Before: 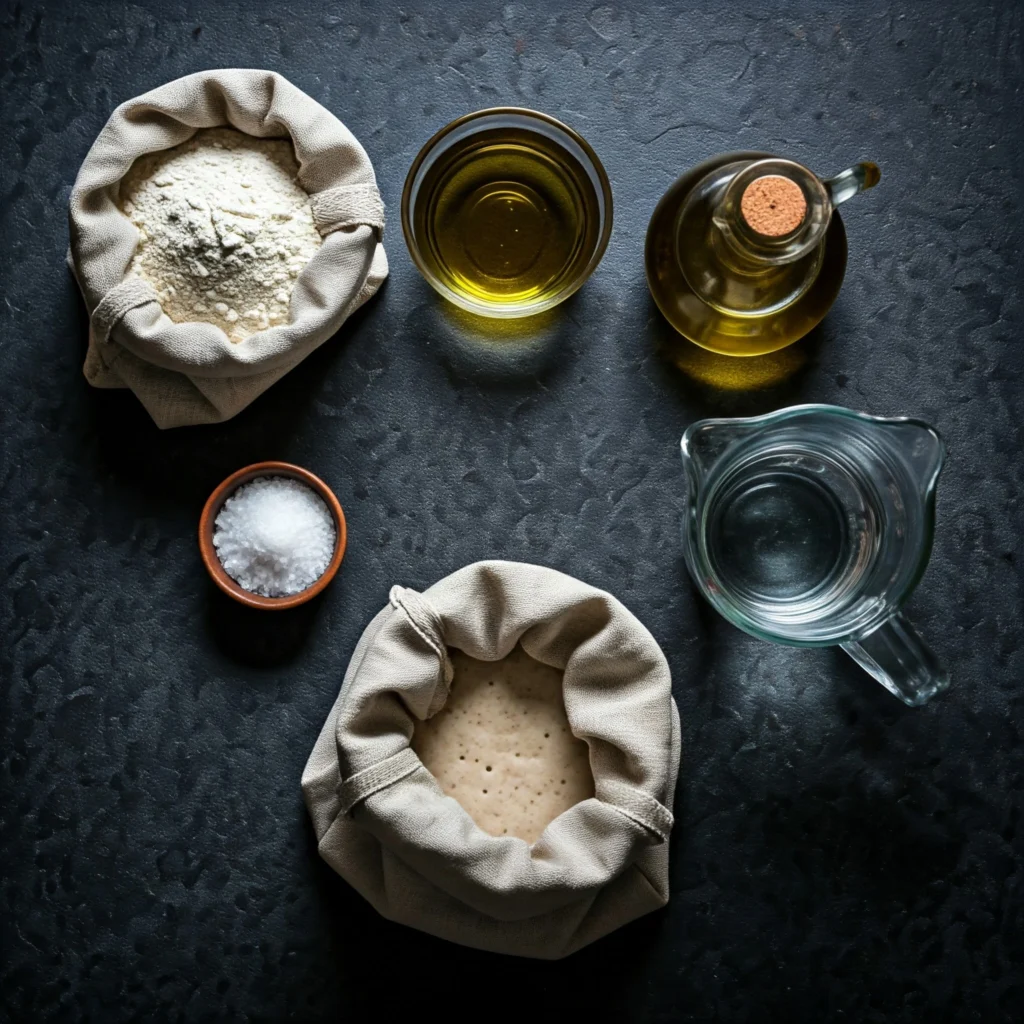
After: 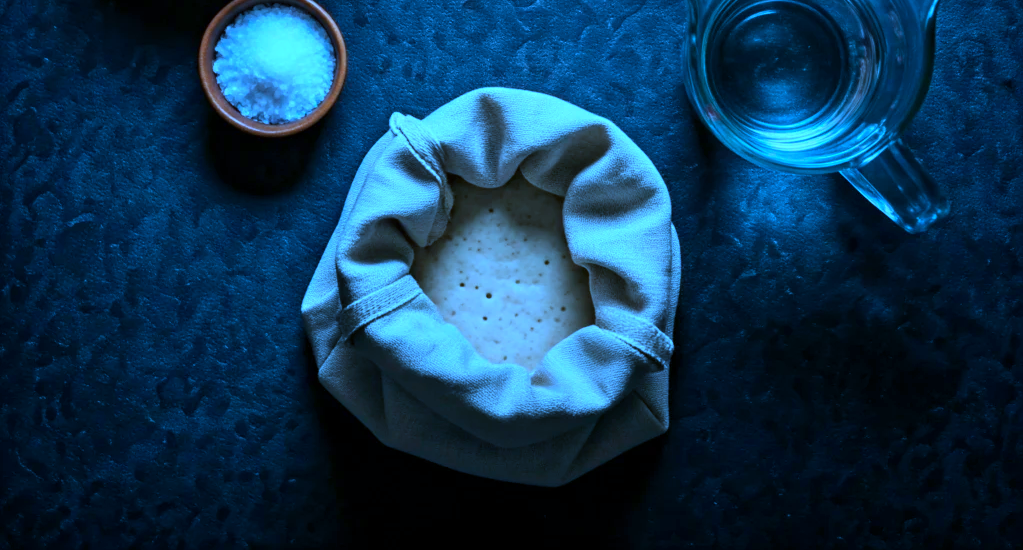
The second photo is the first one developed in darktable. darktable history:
white balance: red 0.871, blue 1.249
color calibration: illuminant custom, x 0.432, y 0.395, temperature 3098 K
crop and rotate: top 46.237%
